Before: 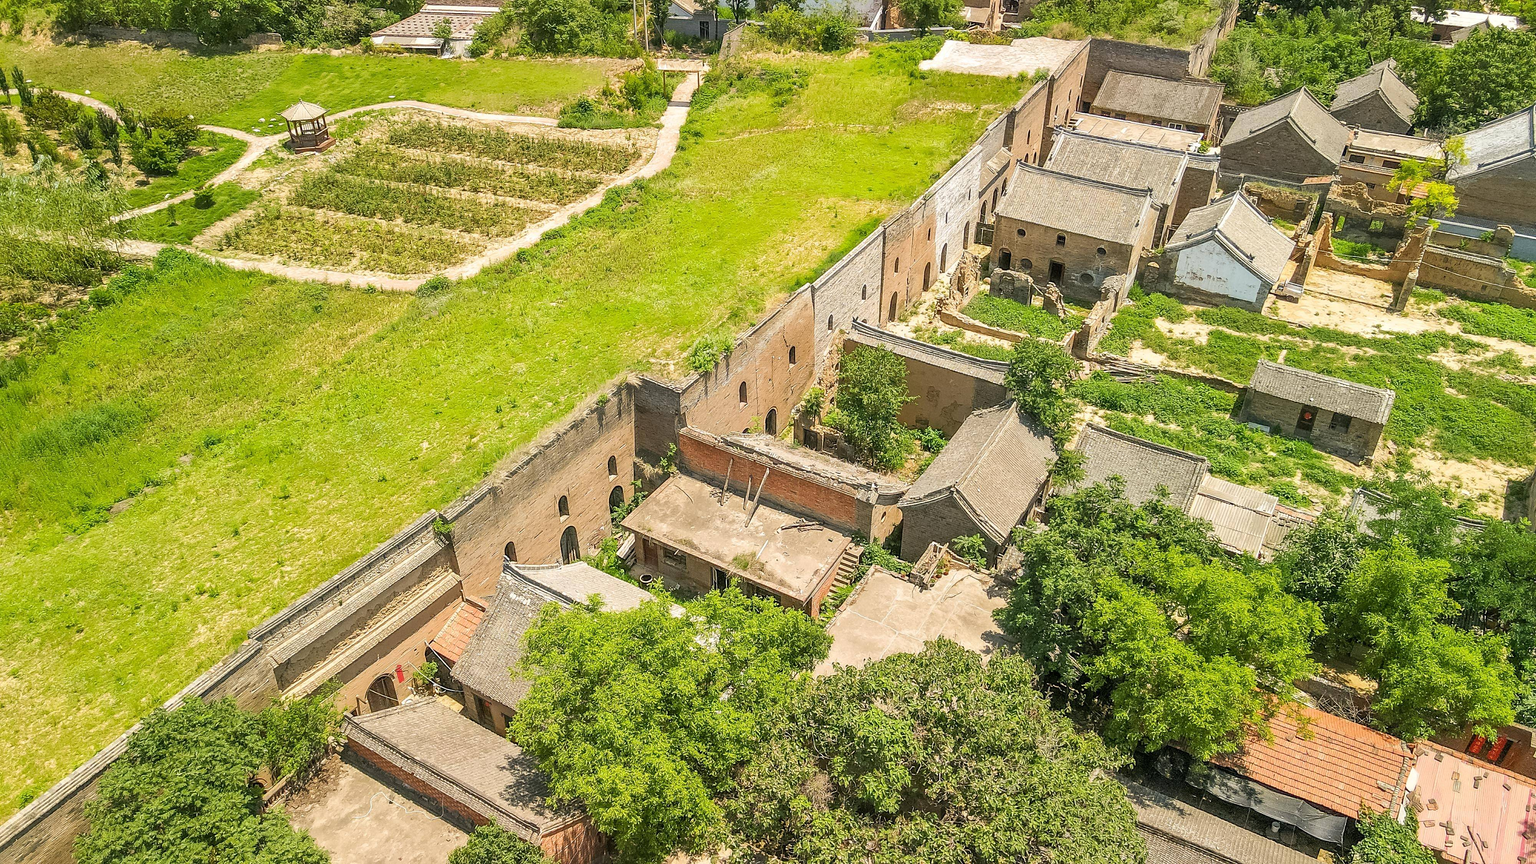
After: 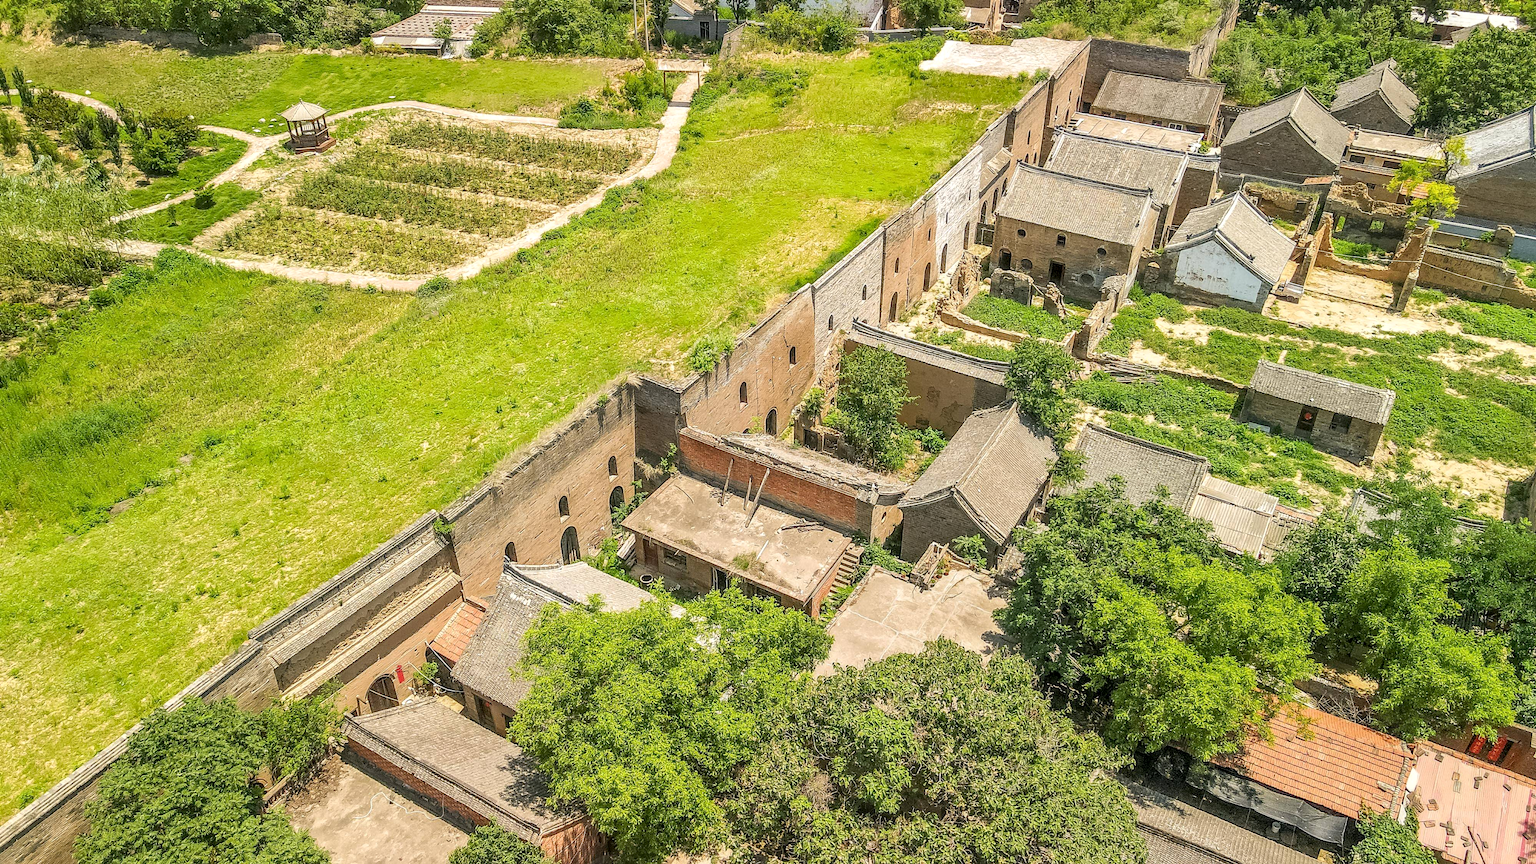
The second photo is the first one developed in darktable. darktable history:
local contrast: on, module defaults
rotate and perspective: automatic cropping original format, crop left 0, crop top 0
